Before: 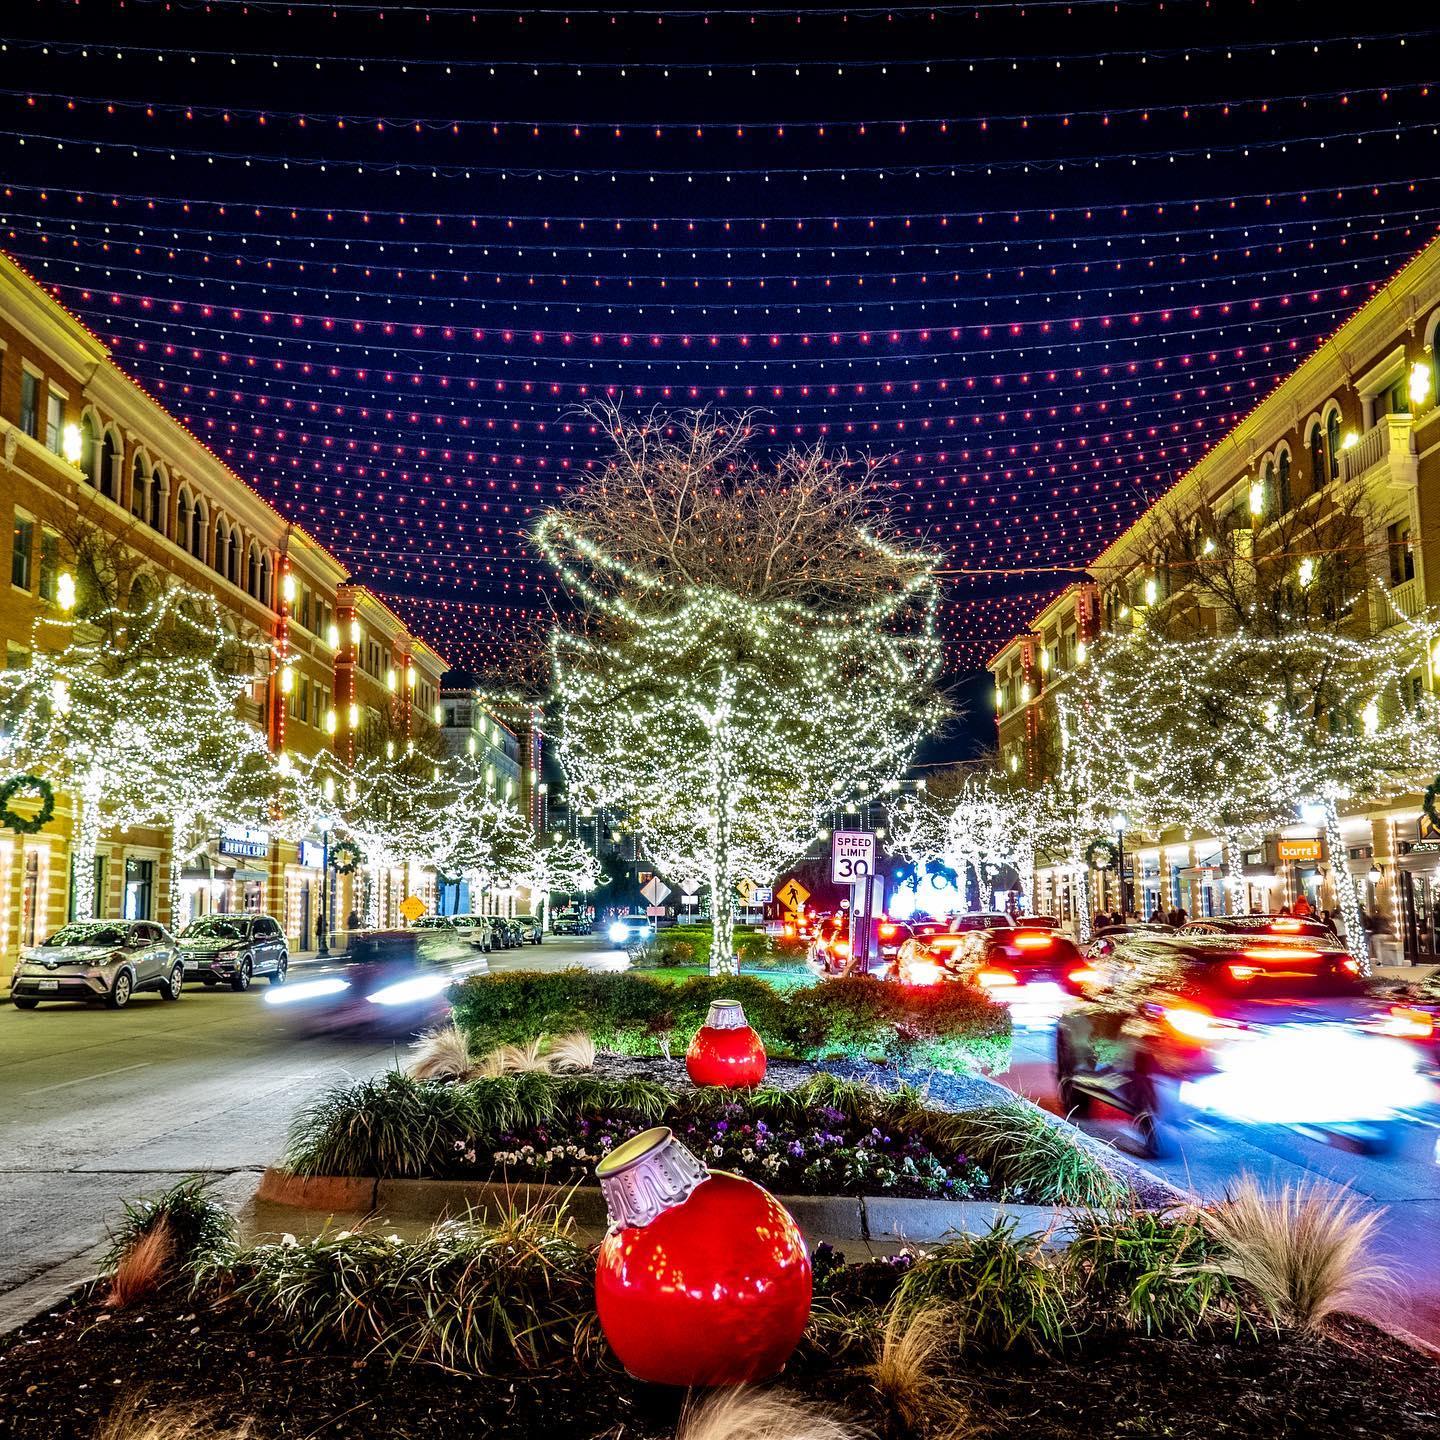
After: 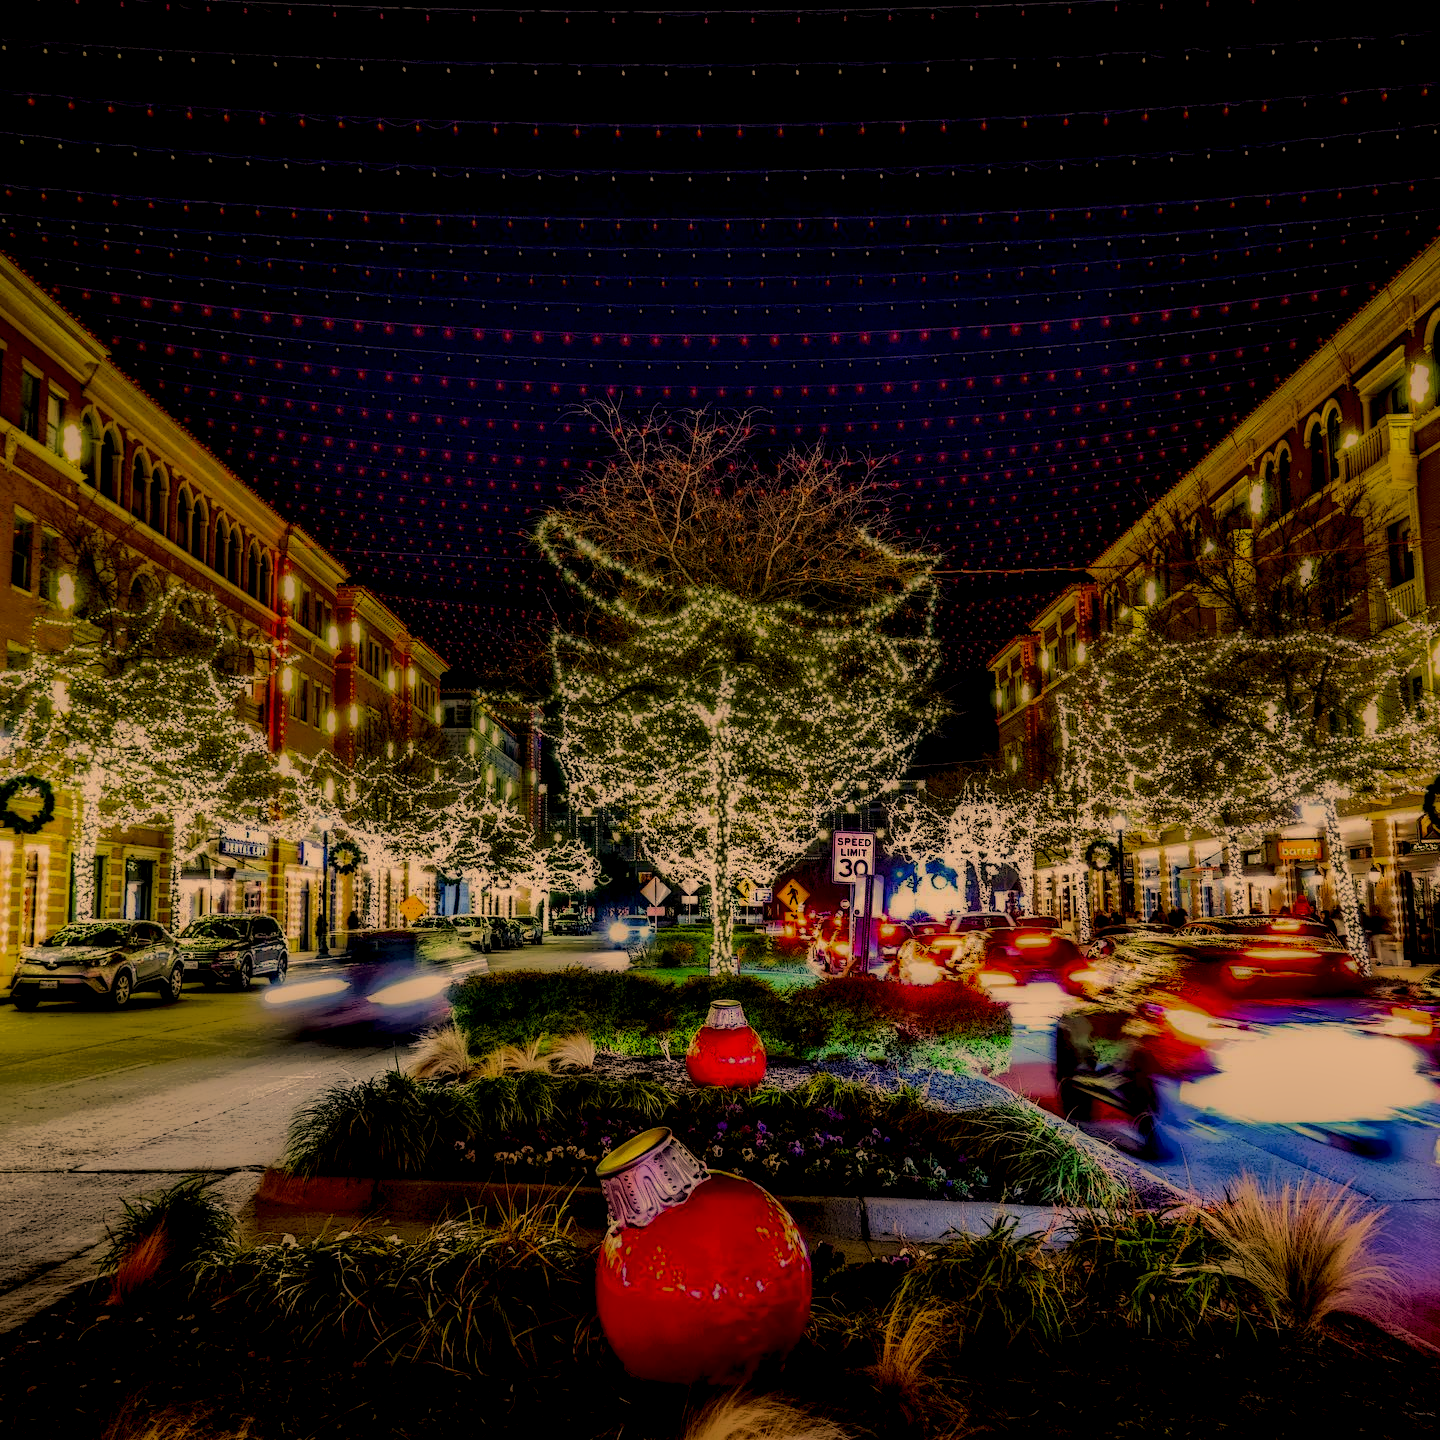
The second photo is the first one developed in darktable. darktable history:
local contrast: highlights 0%, shadows 198%, detail 164%, midtone range 0.001
contrast brightness saturation: contrast 0.14, brightness 0.21
color correction: highlights a* 17.94, highlights b* 35.39, shadows a* 1.48, shadows b* 6.42, saturation 1.01
